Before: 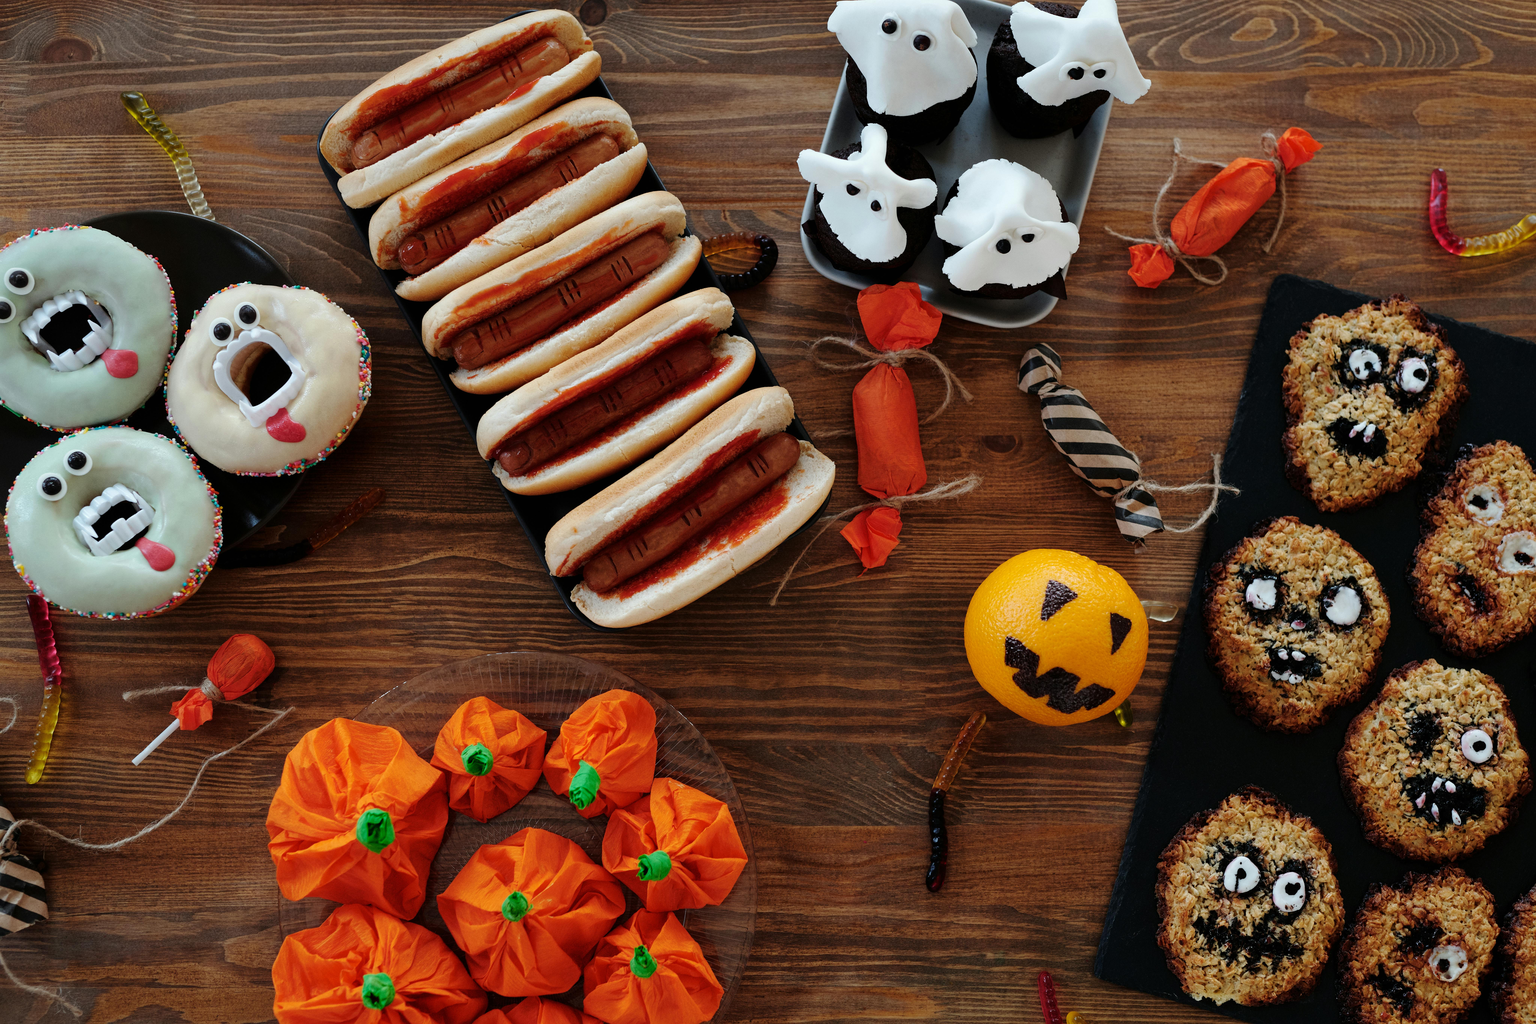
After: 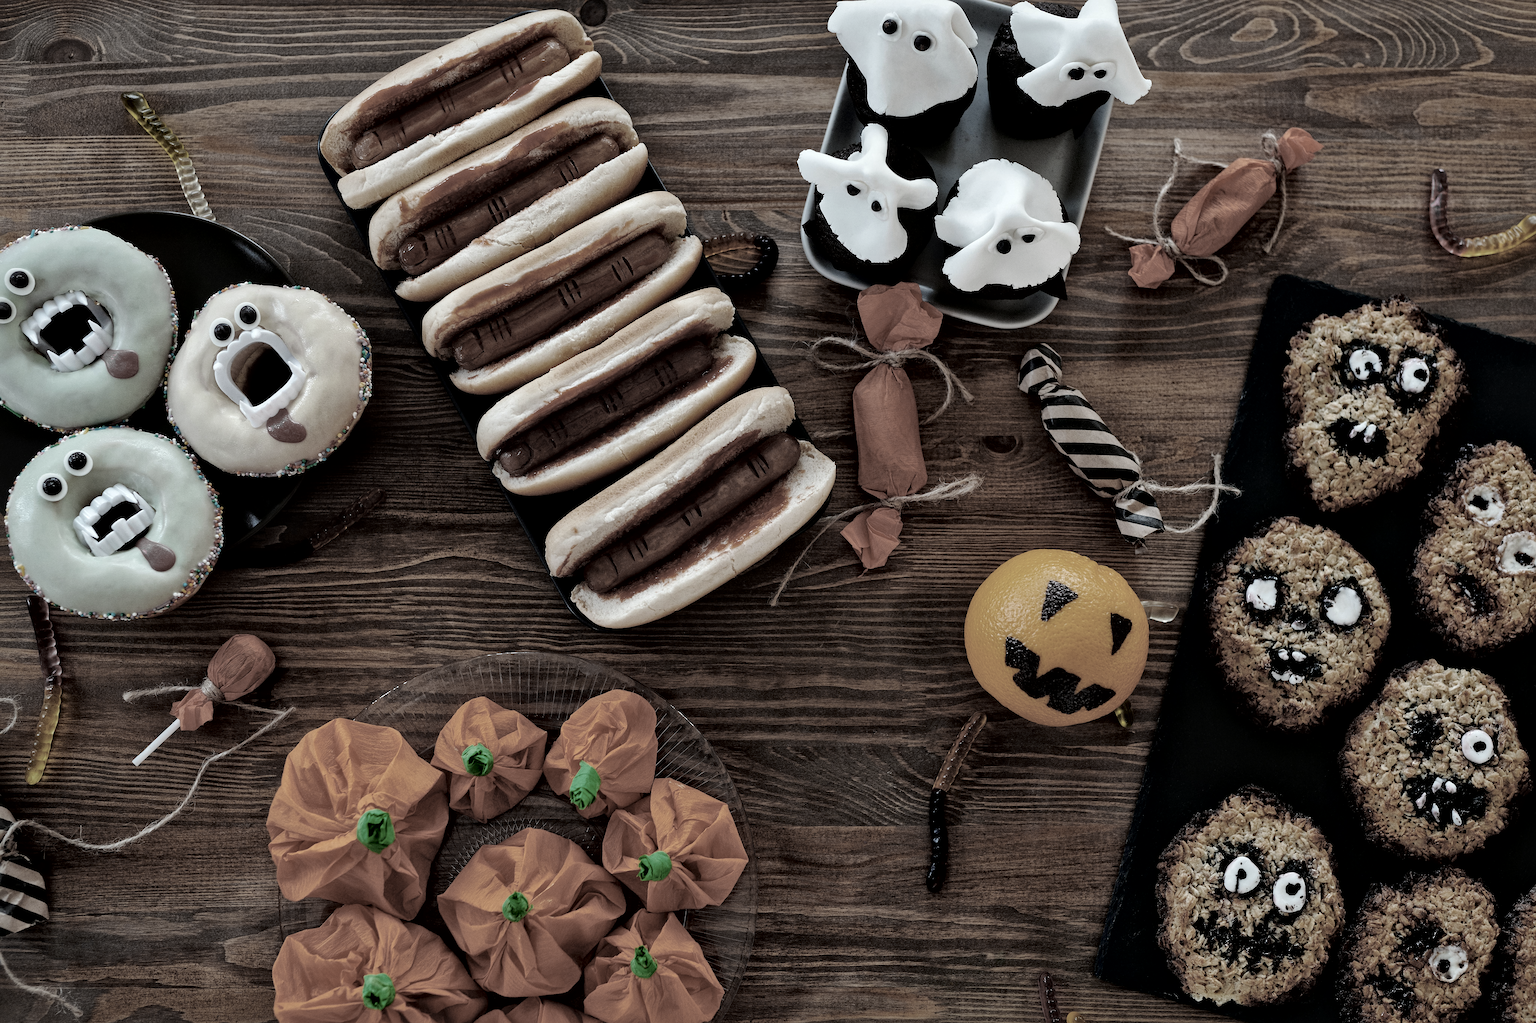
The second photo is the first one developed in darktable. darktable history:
sharpen: on, module defaults
tone curve: curves: ch0 [(0, 0) (0.08, 0.056) (0.4, 0.4) (0.6, 0.612) (0.92, 0.924) (1, 1)], color space Lab, independent channels, preserve colors none
color zones: curves: ch0 [(0, 0.487) (0.241, 0.395) (0.434, 0.373) (0.658, 0.412) (0.838, 0.487)]; ch1 [(0, 0) (0.053, 0.053) (0.211, 0.202) (0.579, 0.259) (0.781, 0.241)]
local contrast: mode bilateral grid, contrast 100, coarseness 99, detail 165%, midtone range 0.2
